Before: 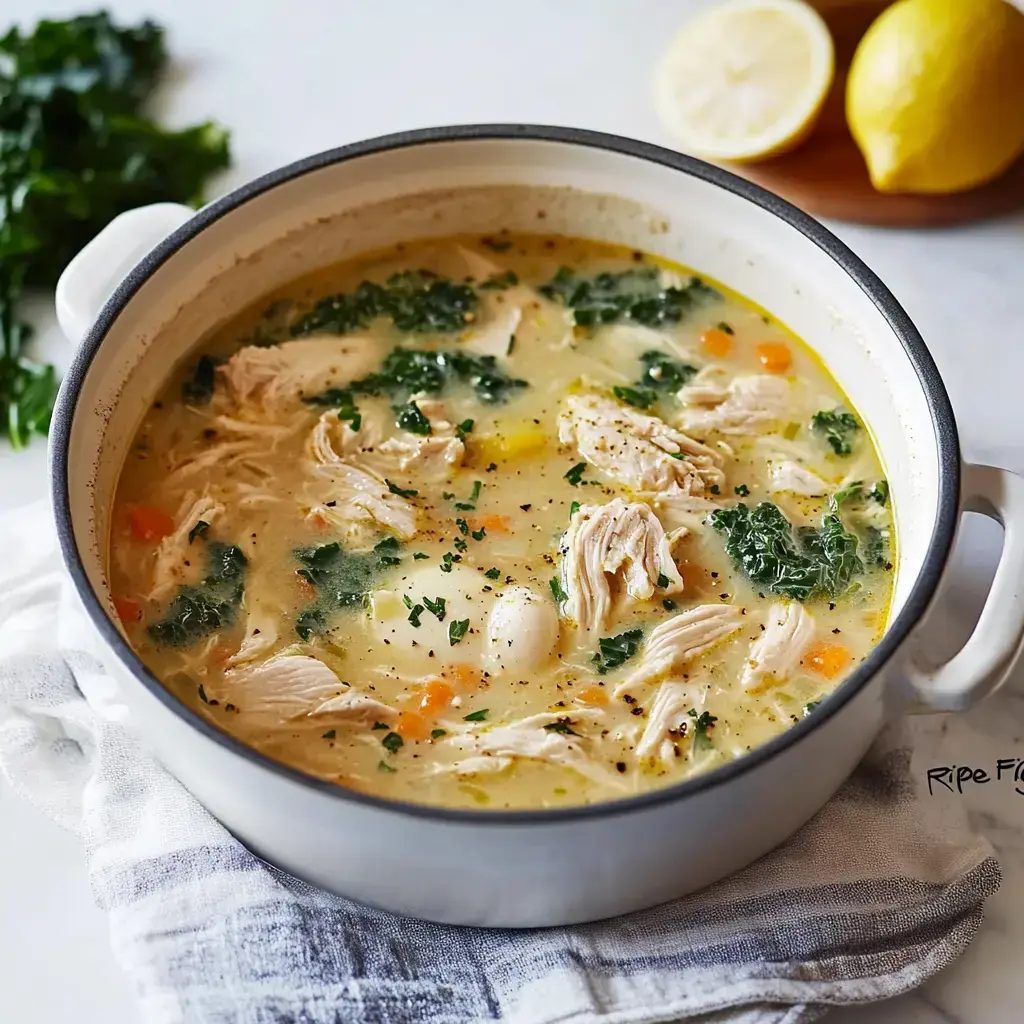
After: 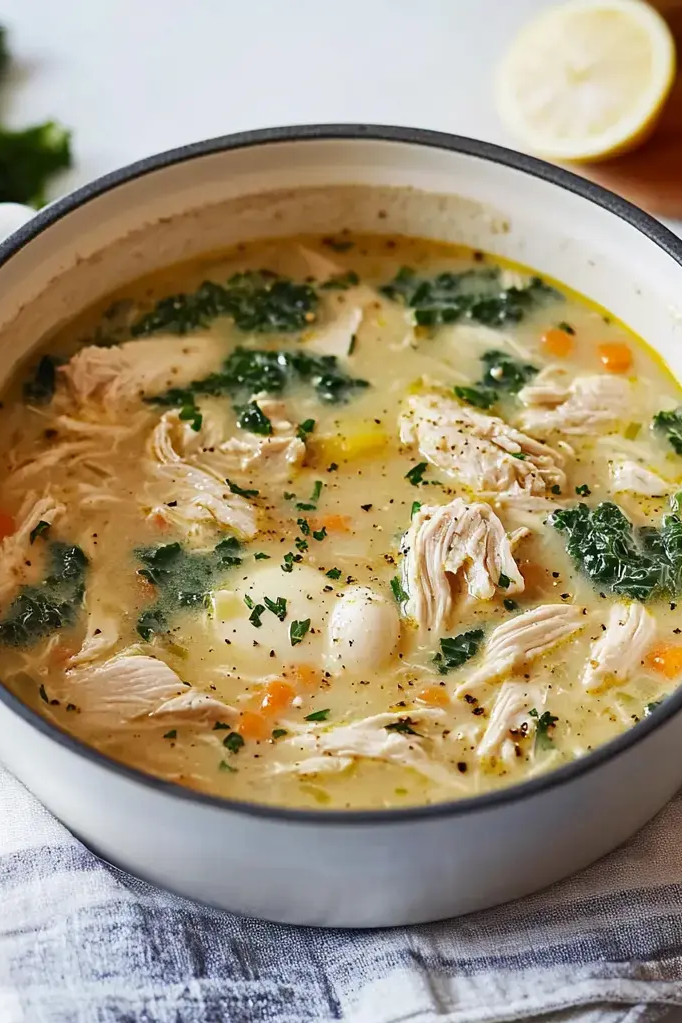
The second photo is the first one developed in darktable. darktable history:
crop and rotate: left 15.574%, right 17.729%
